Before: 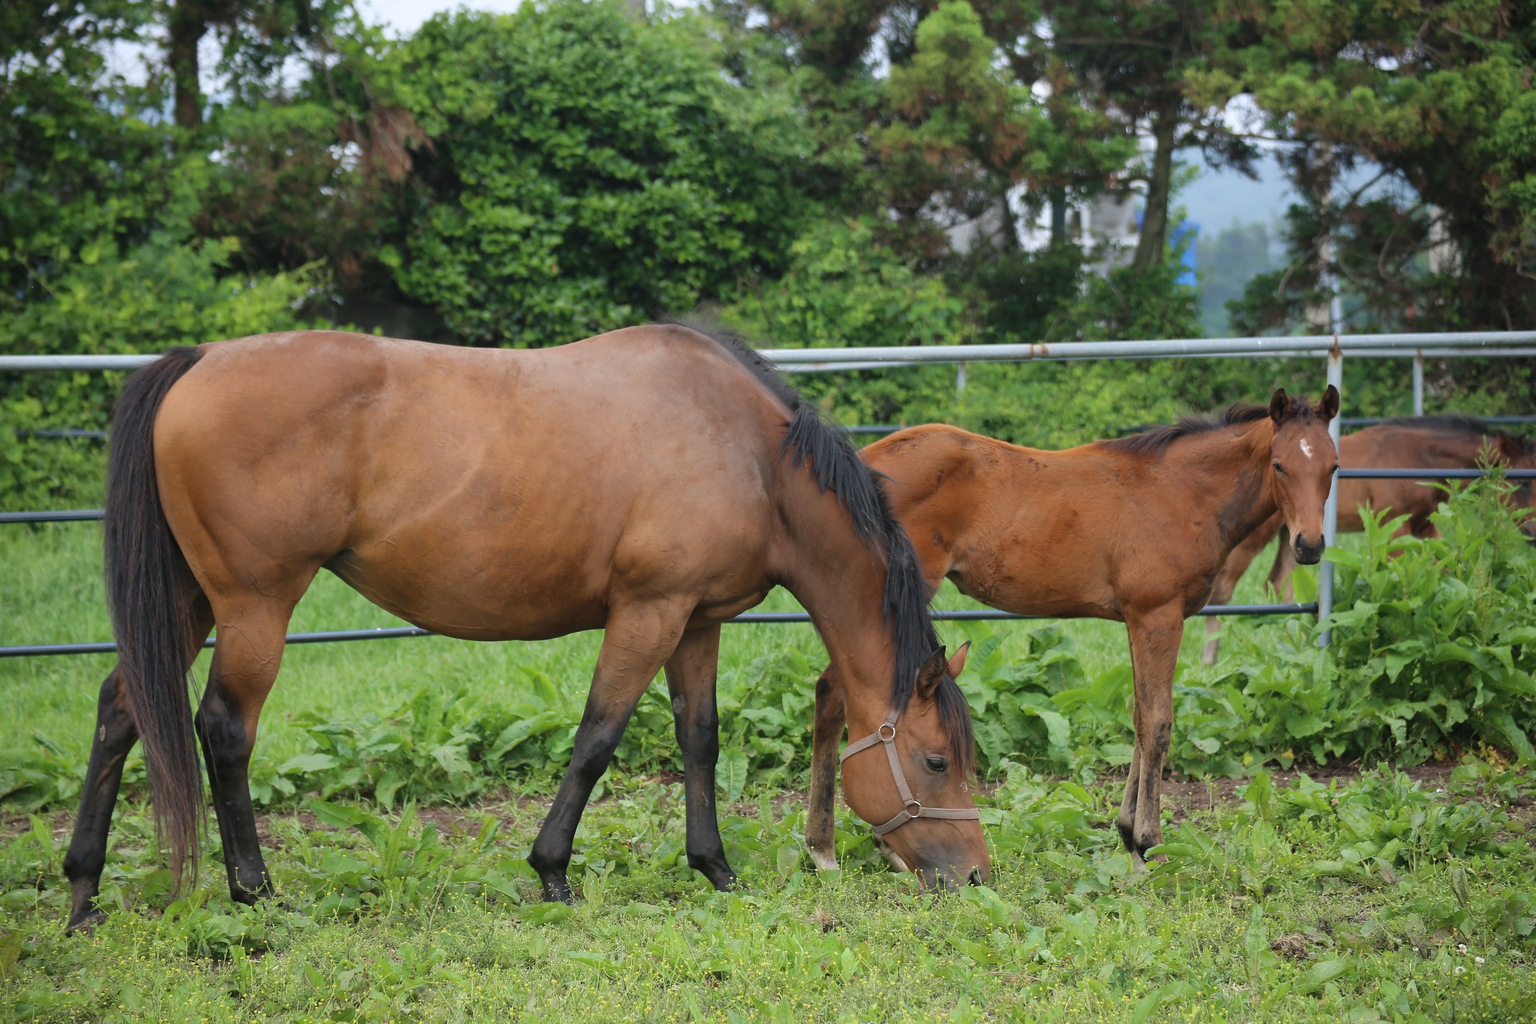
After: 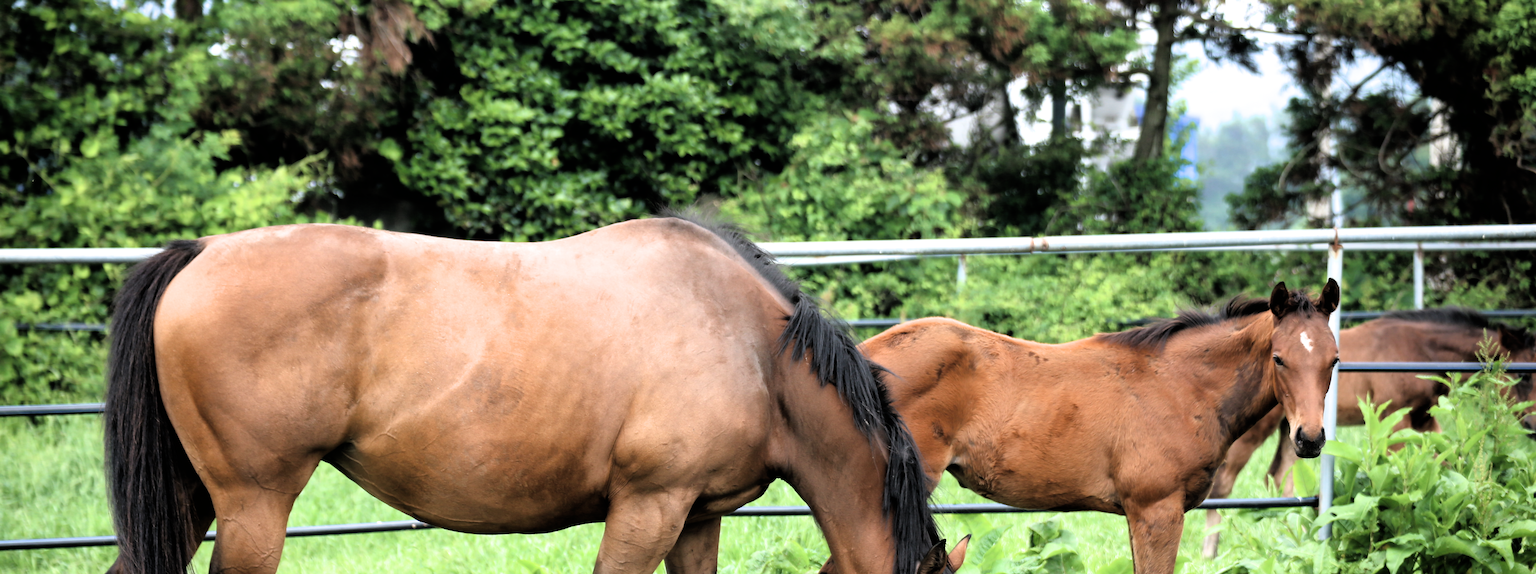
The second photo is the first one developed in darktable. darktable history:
filmic rgb: black relative exposure -3.62 EV, white relative exposure 2.12 EV, hardness 3.63
exposure: black level correction 0, exposure 0.693 EV, compensate exposure bias true, compensate highlight preservation false
crop and rotate: top 10.466%, bottom 33.443%
